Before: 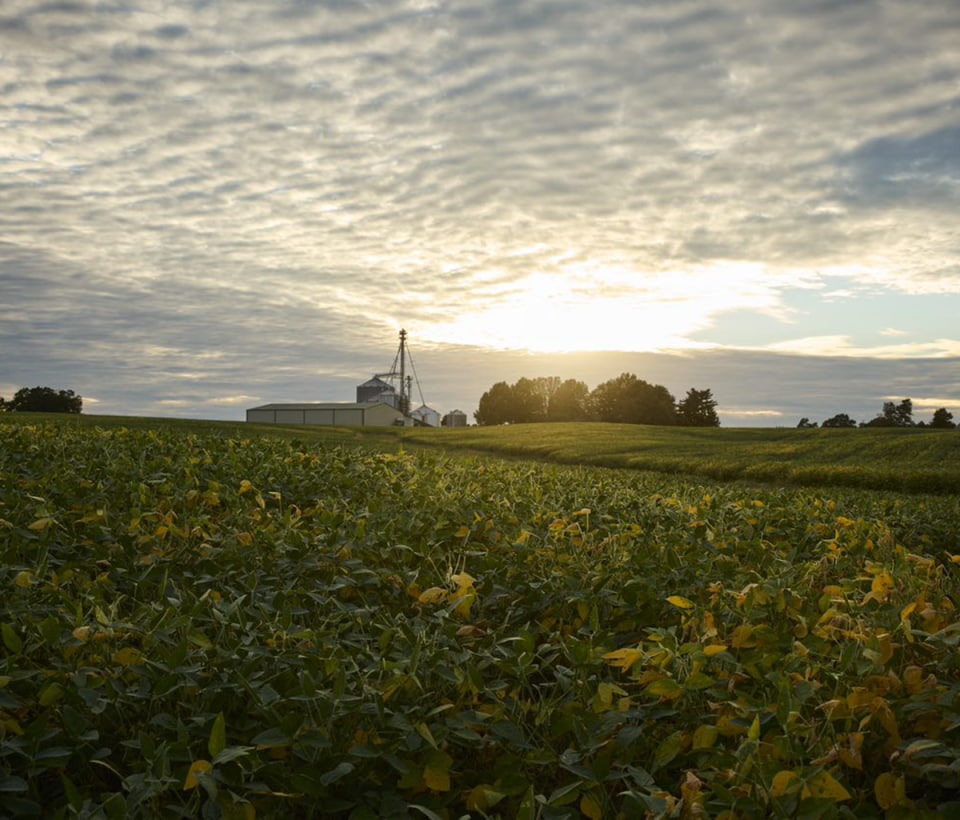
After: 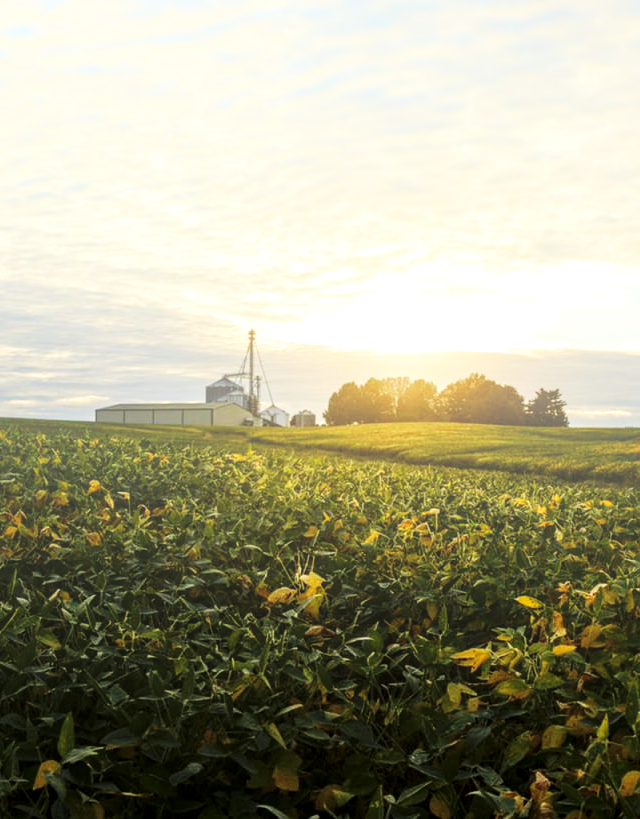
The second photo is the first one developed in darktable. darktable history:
crop and rotate: left 15.754%, right 17.579%
local contrast: highlights 60%, shadows 60%, detail 160%
bloom: size 40%
white balance: emerald 1
base curve: curves: ch0 [(0, 0) (0.036, 0.025) (0.121, 0.166) (0.206, 0.329) (0.605, 0.79) (1, 1)], preserve colors none
